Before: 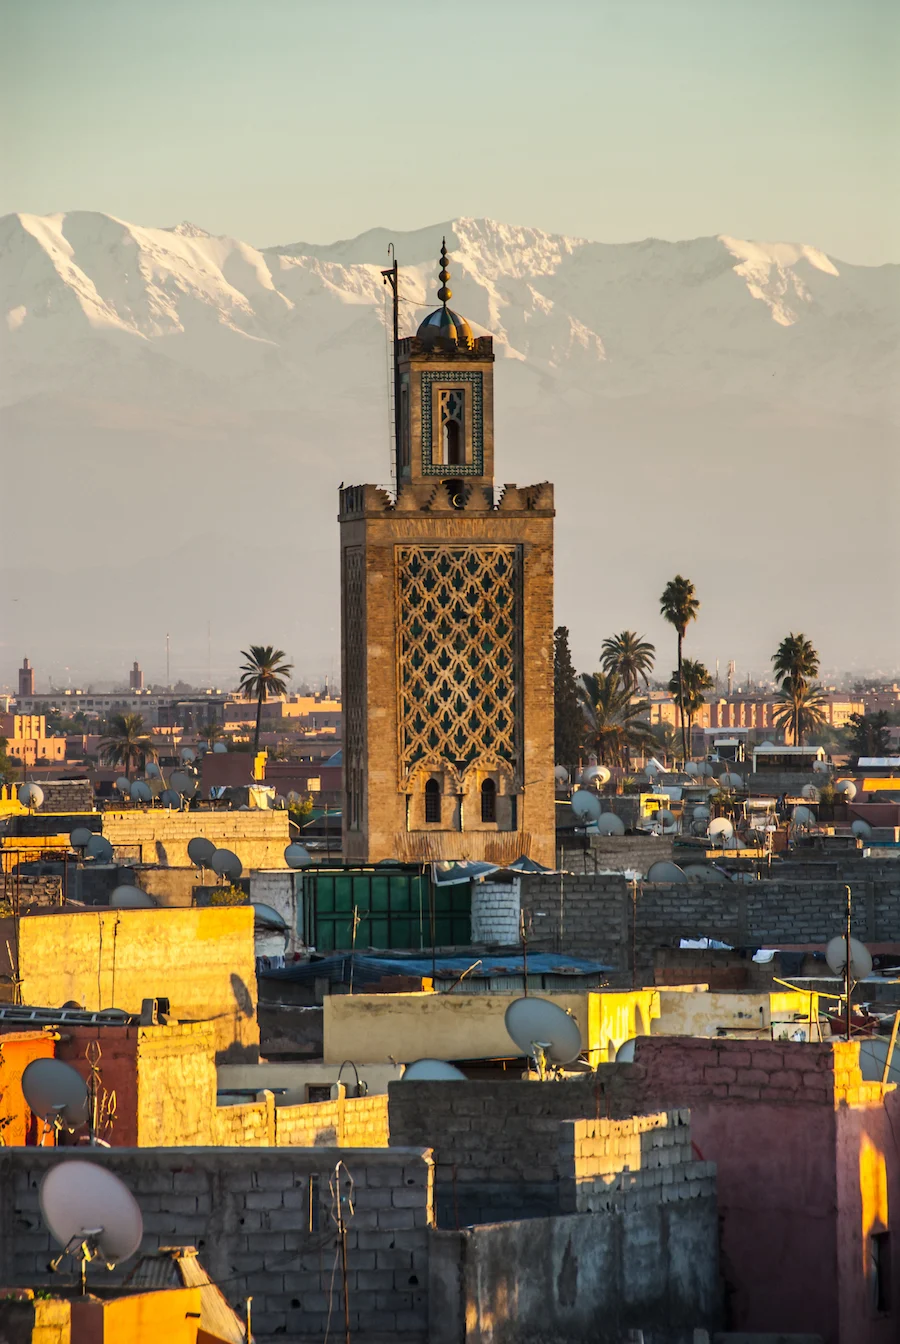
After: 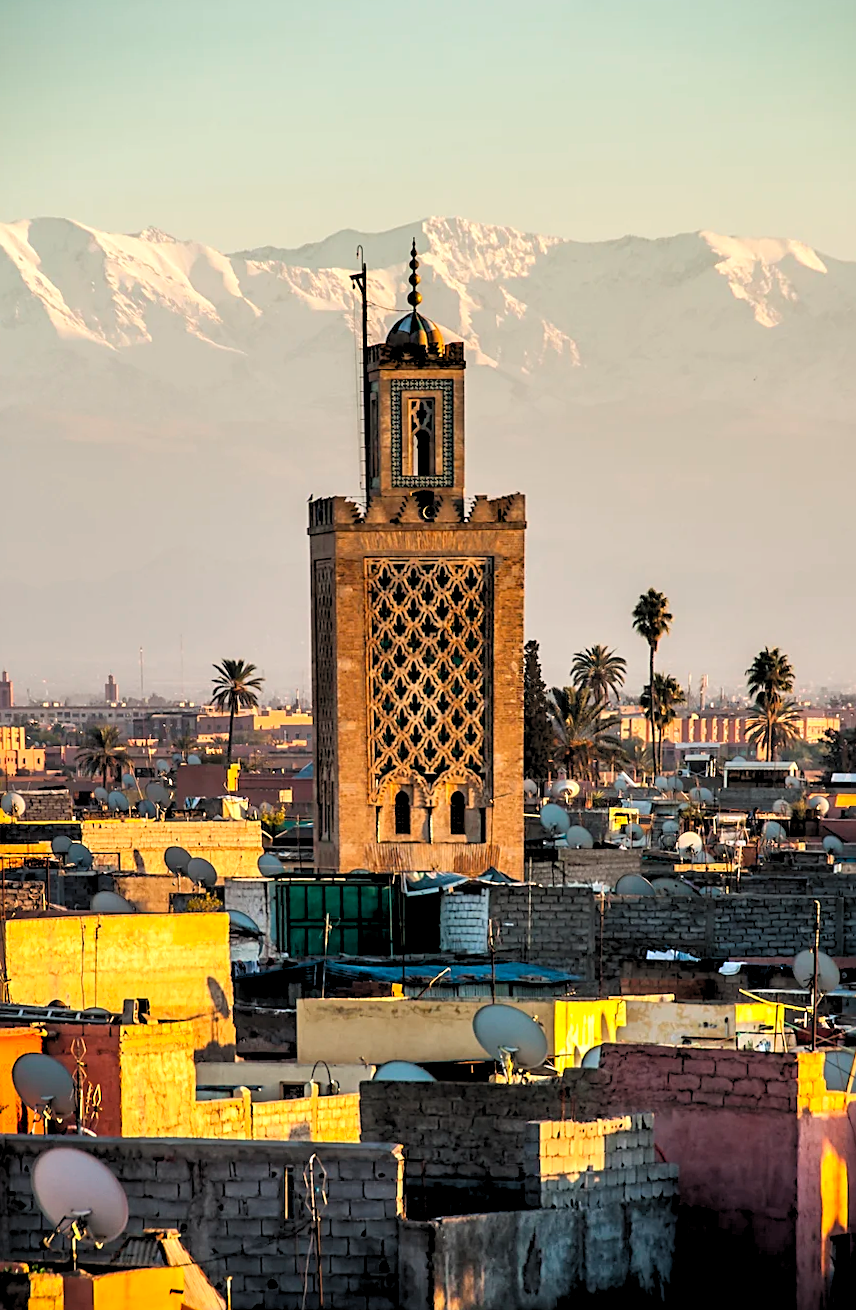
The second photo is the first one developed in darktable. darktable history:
rotate and perspective: rotation 0.074°, lens shift (vertical) 0.096, lens shift (horizontal) -0.041, crop left 0.043, crop right 0.952, crop top 0.024, crop bottom 0.979
sharpen: on, module defaults
rgb levels: levels [[0.013, 0.434, 0.89], [0, 0.5, 1], [0, 0.5, 1]]
